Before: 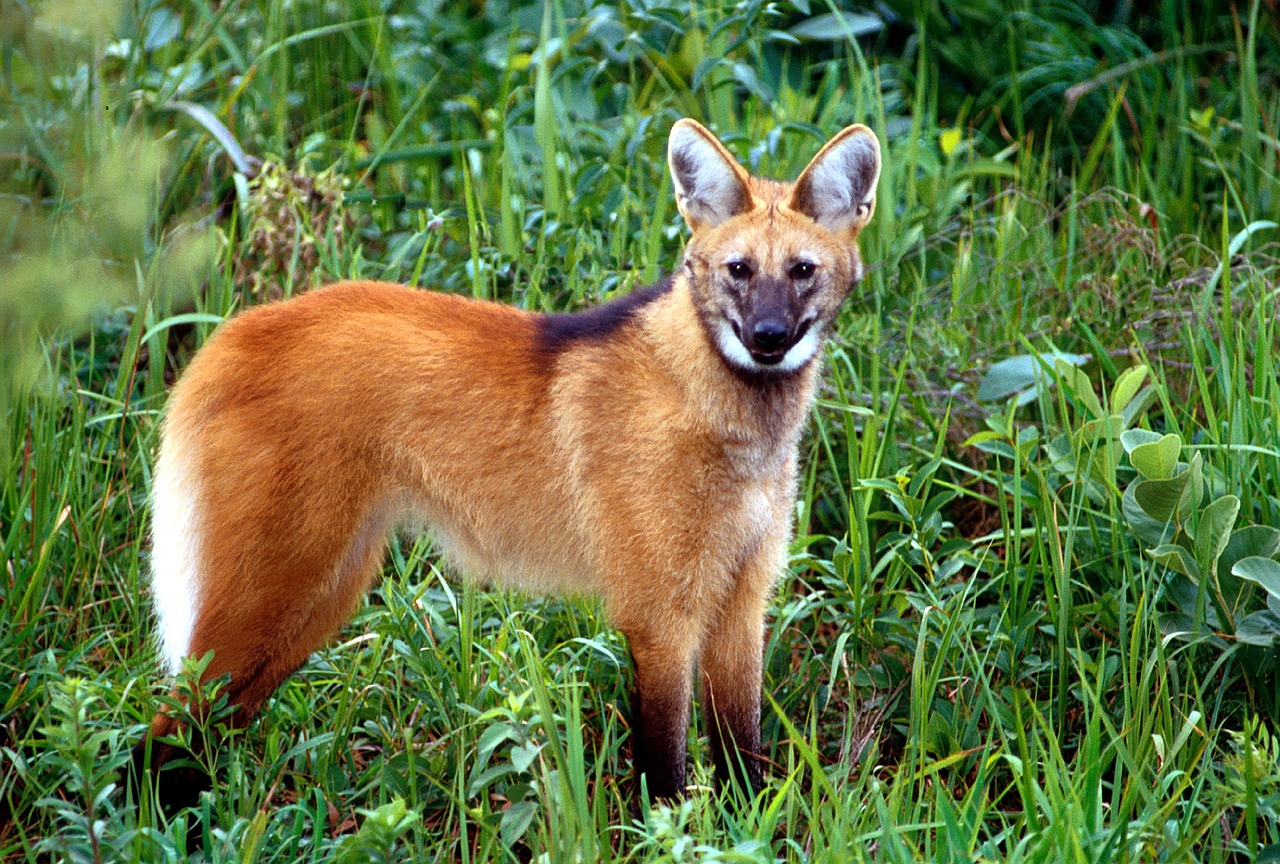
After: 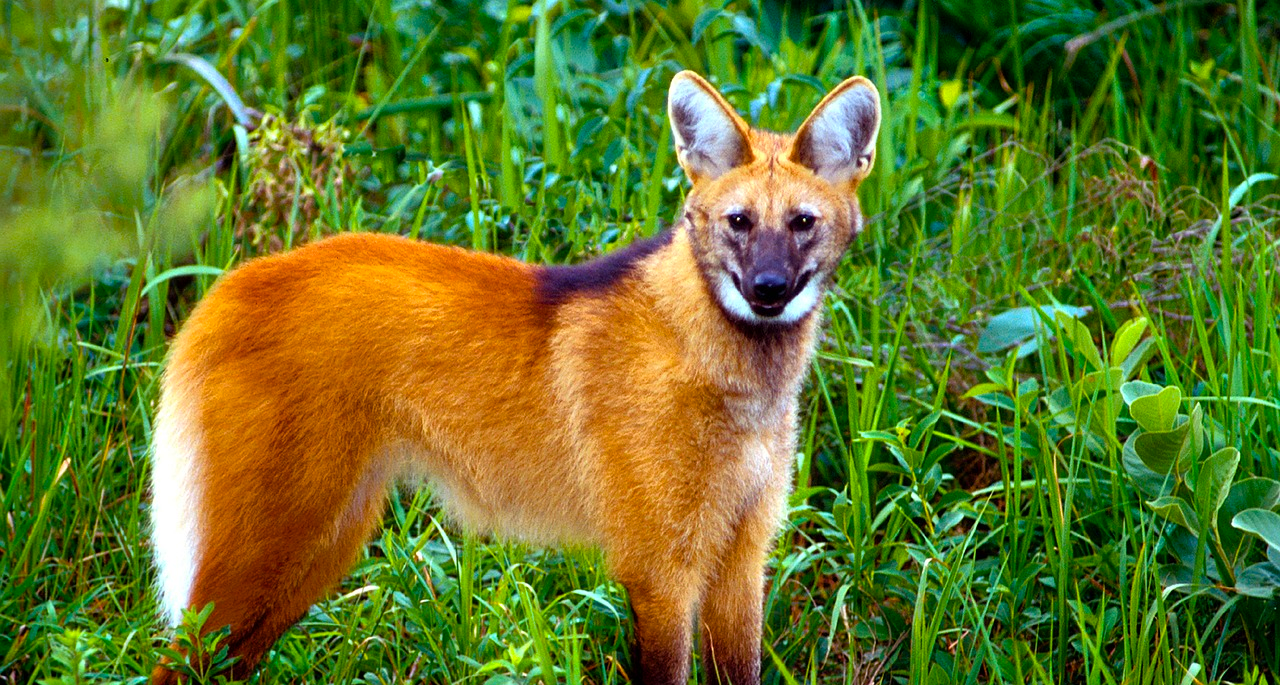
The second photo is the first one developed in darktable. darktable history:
crop and rotate: top 5.662%, bottom 14.951%
color balance rgb: perceptual saturation grading › global saturation 19.819%, global vibrance 39.788%
